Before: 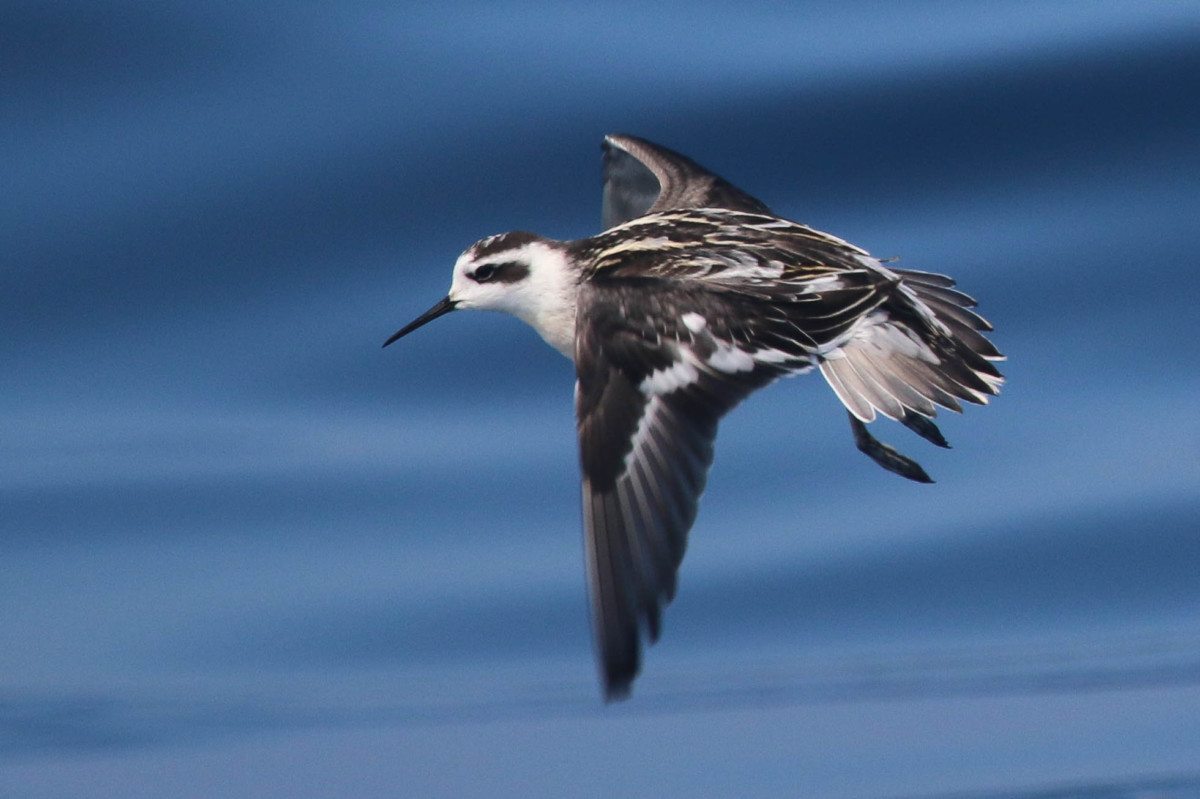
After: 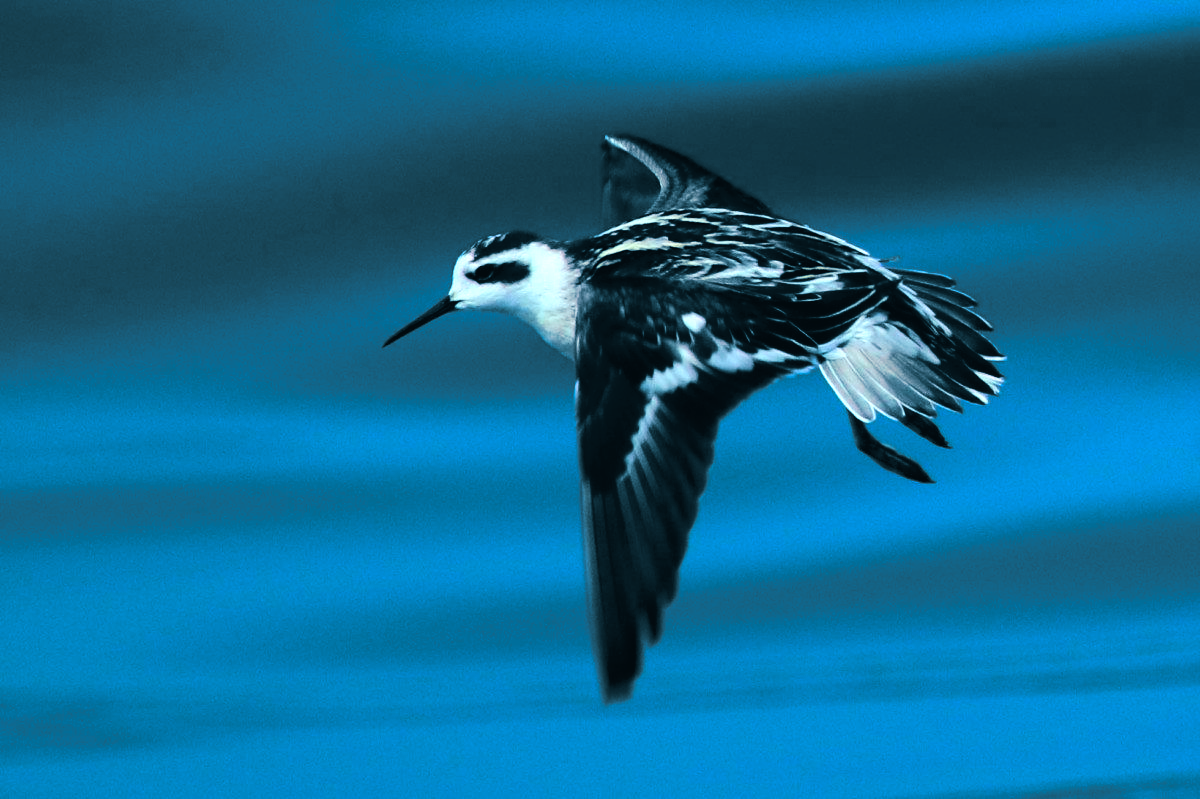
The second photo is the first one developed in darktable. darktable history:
tone curve: curves: ch0 [(0, 0.023) (0.087, 0.065) (0.184, 0.168) (0.45, 0.54) (0.57, 0.683) (0.722, 0.825) (0.877, 0.948) (1, 1)]; ch1 [(0, 0) (0.388, 0.369) (0.45, 0.43) (0.505, 0.509) (0.534, 0.528) (0.657, 0.655) (1, 1)]; ch2 [(0, 0) (0.314, 0.223) (0.427, 0.405) (0.5, 0.5) (0.55, 0.566) (0.625, 0.657) (1, 1)], color space Lab, independent channels, preserve colors none
contrast brightness saturation: contrast 0.03, brightness -0.04
color balance rgb: shadows lift › luminance -7.7%, shadows lift › chroma 2.13%, shadows lift › hue 200.79°, power › luminance -7.77%, power › chroma 2.27%, power › hue 220.69°, highlights gain › luminance 15.15%, highlights gain › chroma 4%, highlights gain › hue 209.35°, global offset › luminance -0.21%, global offset › chroma 0.27%, perceptual saturation grading › global saturation 24.42%, perceptual saturation grading › highlights -24.42%, perceptual saturation grading › mid-tones 24.42%, perceptual saturation grading › shadows 40%, perceptual brilliance grading › global brilliance -5%, perceptual brilliance grading › highlights 24.42%, perceptual brilliance grading › mid-tones 7%, perceptual brilliance grading › shadows -5%
exposure: exposure -0.582 EV, compensate highlight preservation false
split-toning: shadows › hue 212.4°, balance -70
